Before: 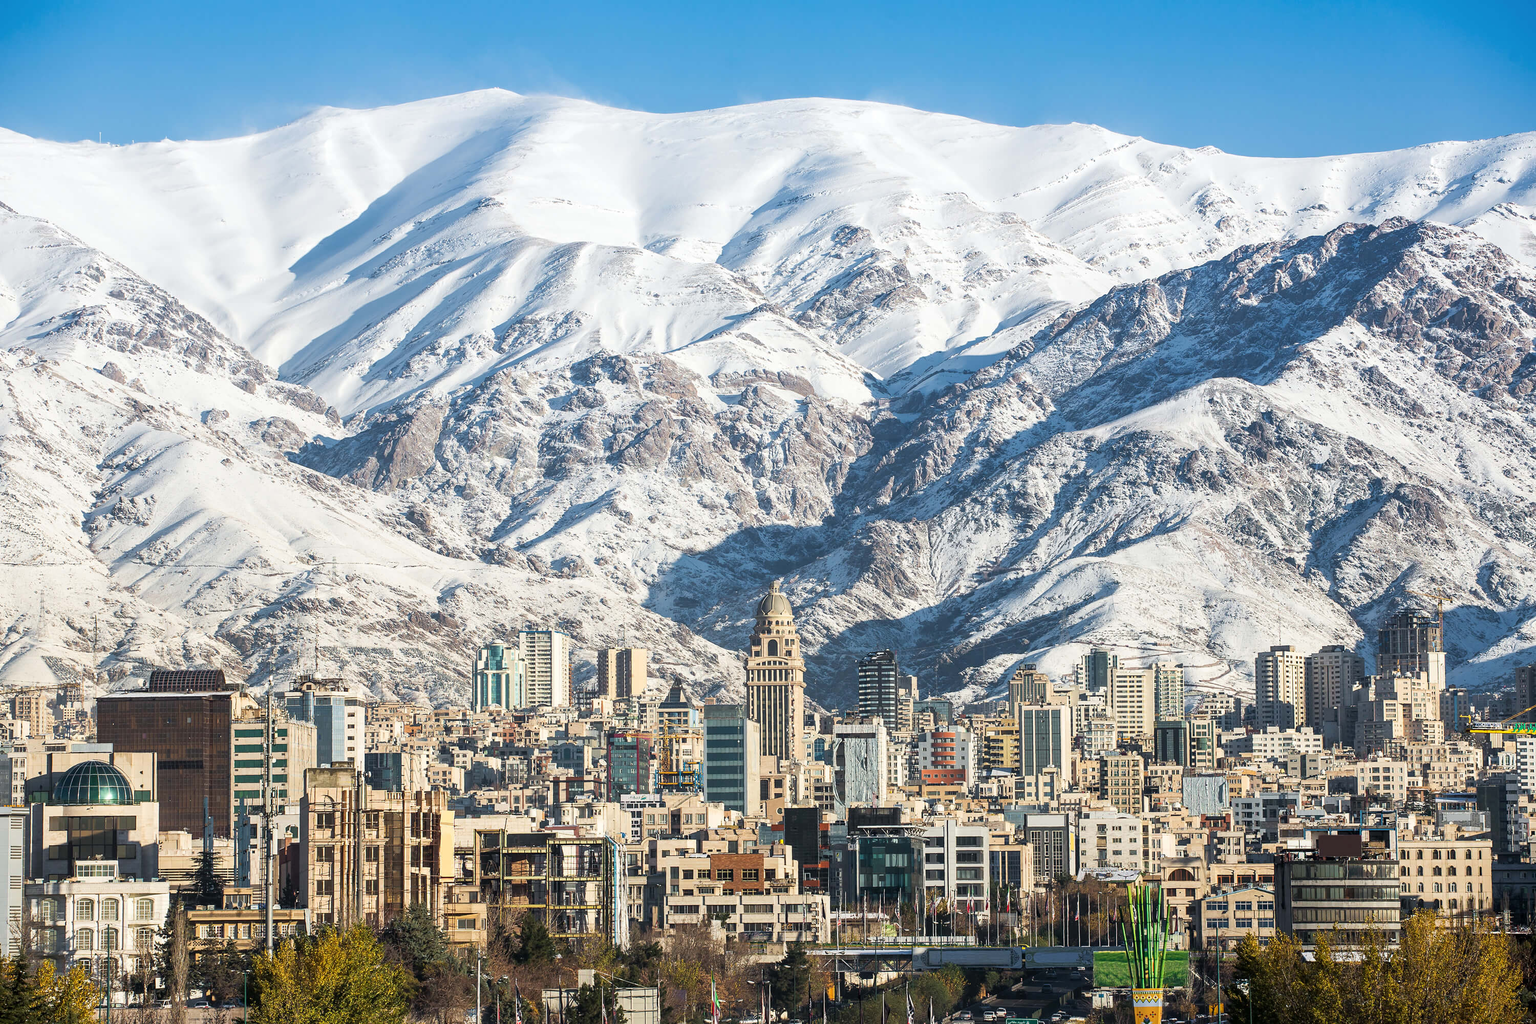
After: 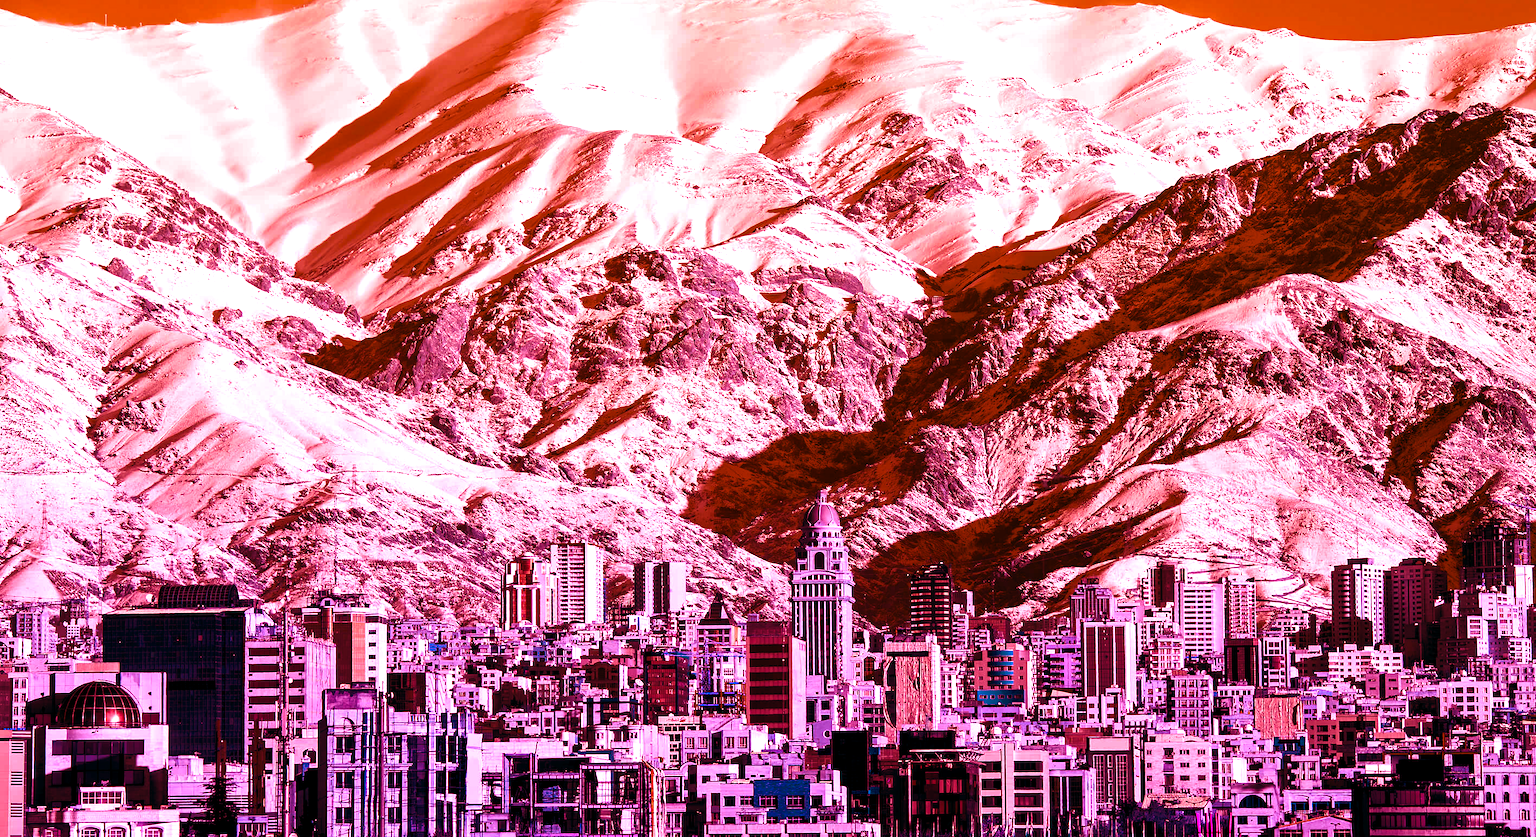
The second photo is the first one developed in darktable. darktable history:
crop and rotate: angle 0.03°, top 11.643%, right 5.651%, bottom 11.189%
color contrast: green-magenta contrast 0.85, blue-yellow contrast 1.25, unbound 0
color balance rgb: shadows lift › luminance -18.76%, shadows lift › chroma 35.44%, power › luminance -3.76%, power › hue 142.17°, highlights gain › chroma 7.5%, highlights gain › hue 184.75°, global offset › luminance -0.52%, global offset › chroma 0.91%, global offset › hue 173.36°, shadows fall-off 300%, white fulcrum 2 EV, highlights fall-off 300%, linear chroma grading › shadows 17.19%, linear chroma grading › highlights 61.12%, linear chroma grading › global chroma 50%, hue shift -150.52°, perceptual brilliance grading › global brilliance 12%, mask middle-gray fulcrum 100%, contrast gray fulcrum 38.43%, contrast 35.15%, saturation formula JzAzBz (2021)
